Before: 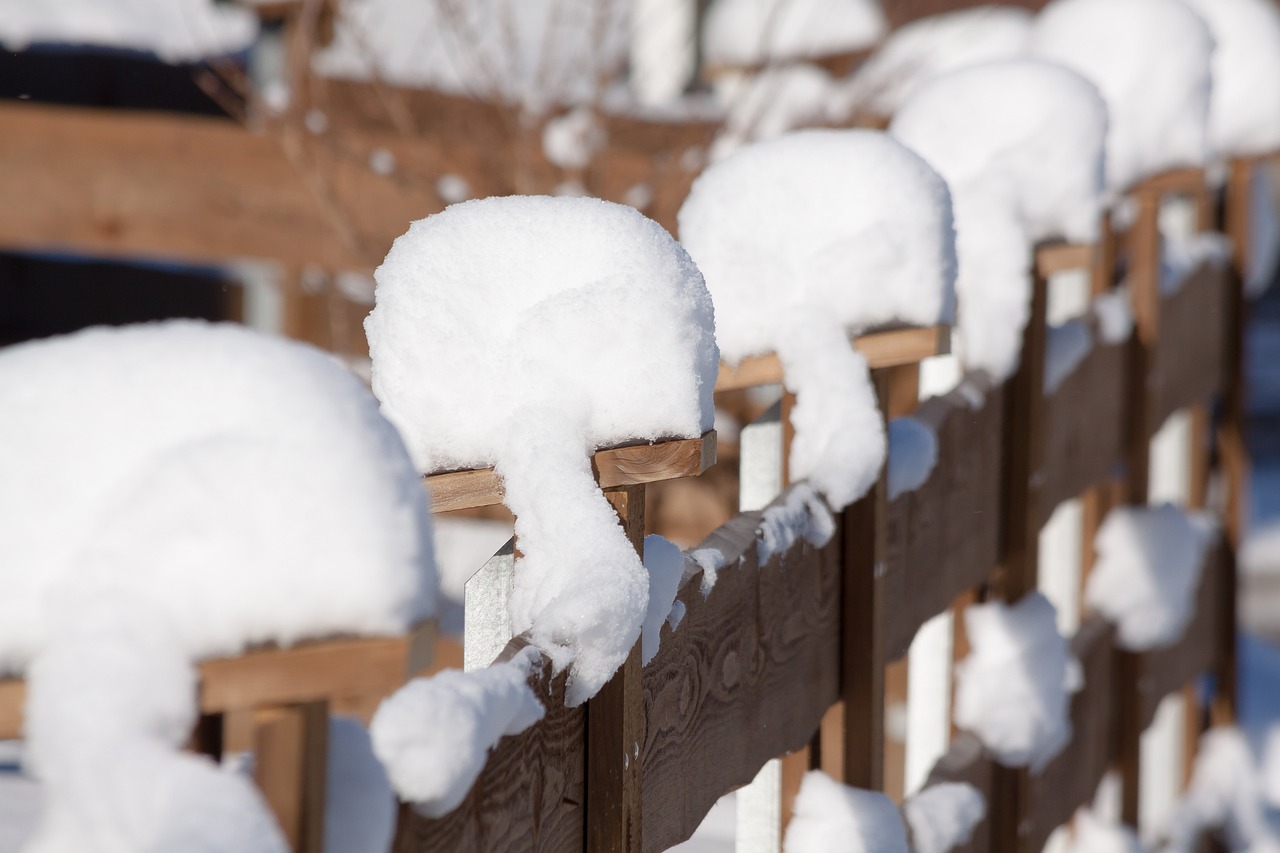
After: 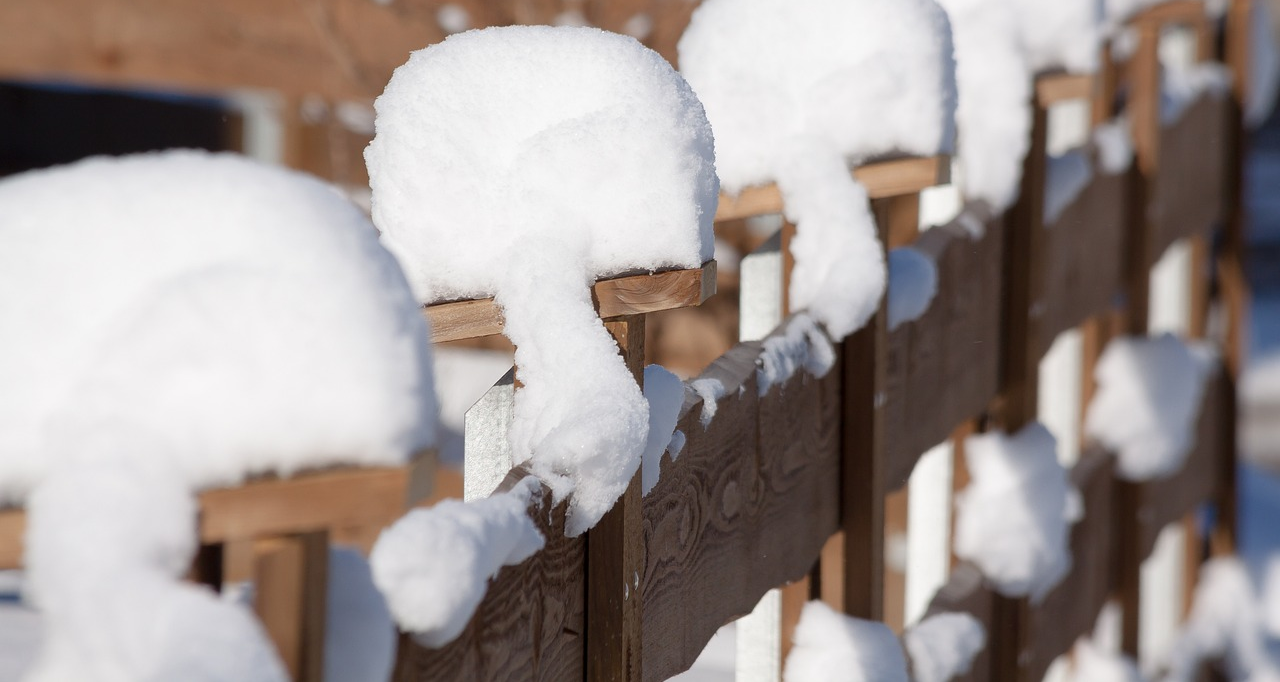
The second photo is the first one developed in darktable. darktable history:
crop and rotate: top 19.998%
rotate and perspective: crop left 0, crop top 0
